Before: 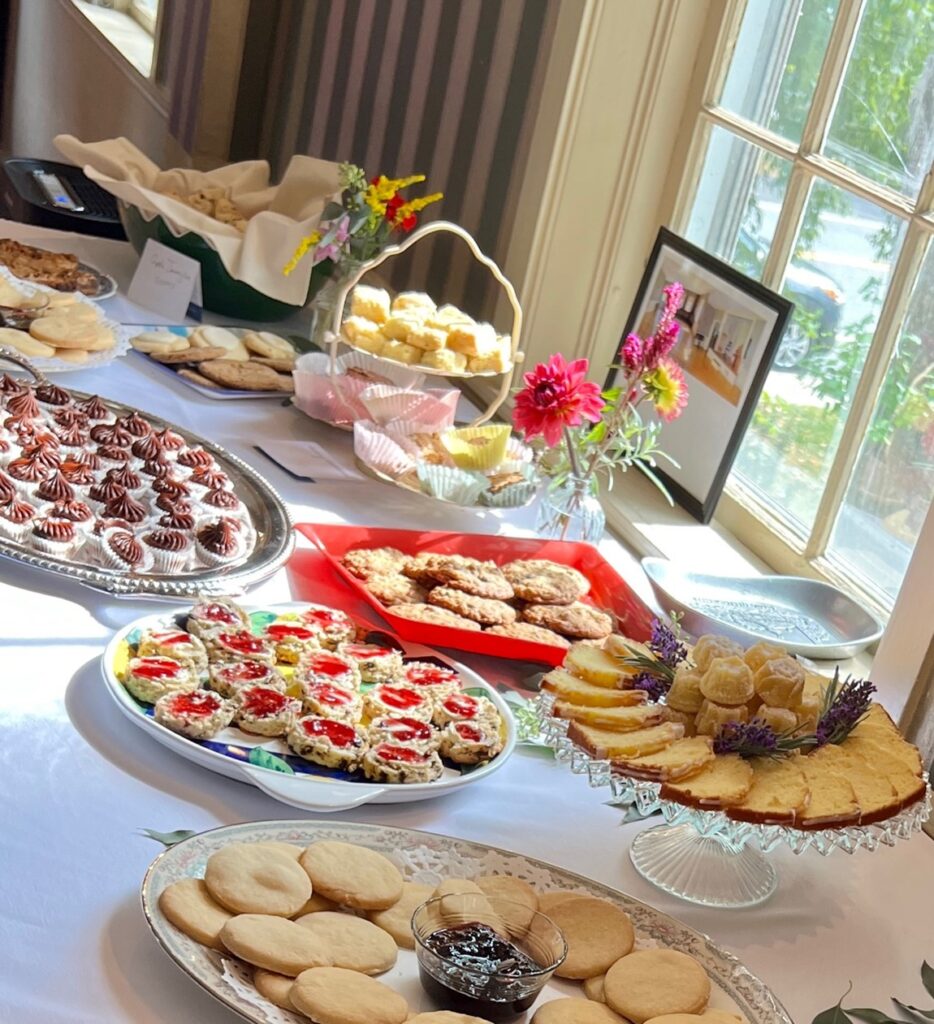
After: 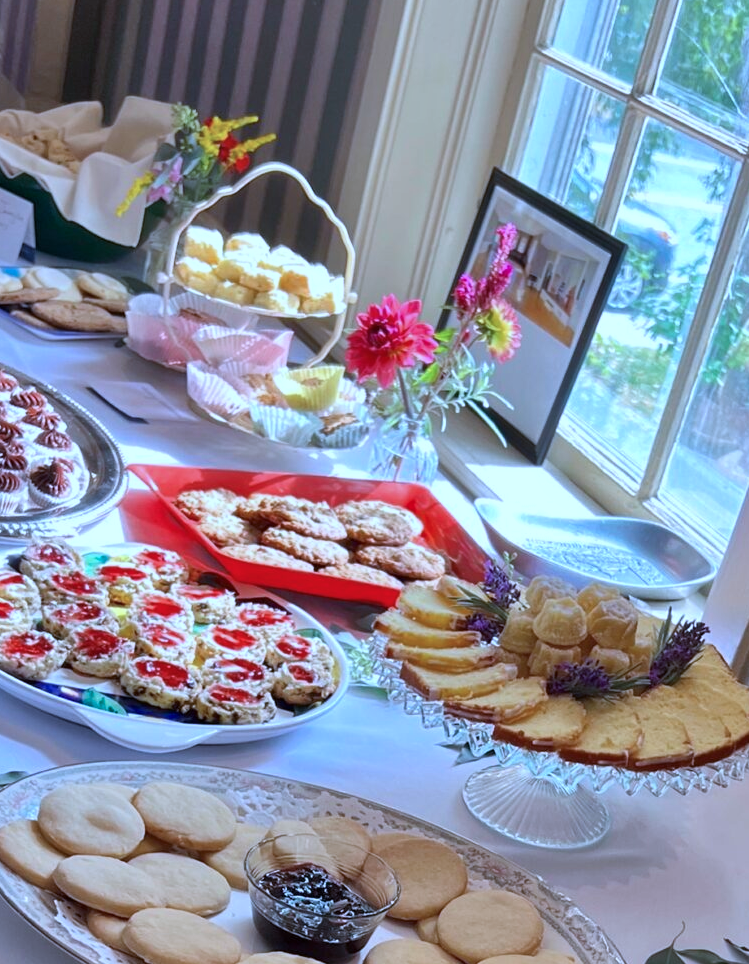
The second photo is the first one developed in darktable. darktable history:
color calibration: illuminant as shot in camera, adaptation linear Bradford (ICC v4), x 0.406, y 0.405, temperature 3570.35 K, saturation algorithm version 1 (2020)
crop and rotate: left 17.959%, top 5.771%, right 1.742%
shadows and highlights: soften with gaussian
